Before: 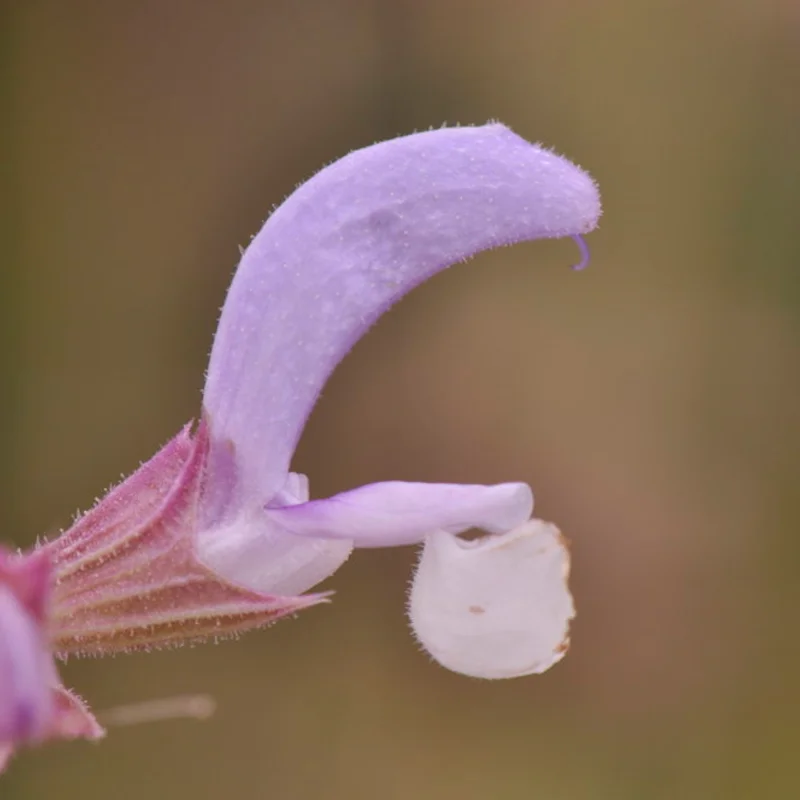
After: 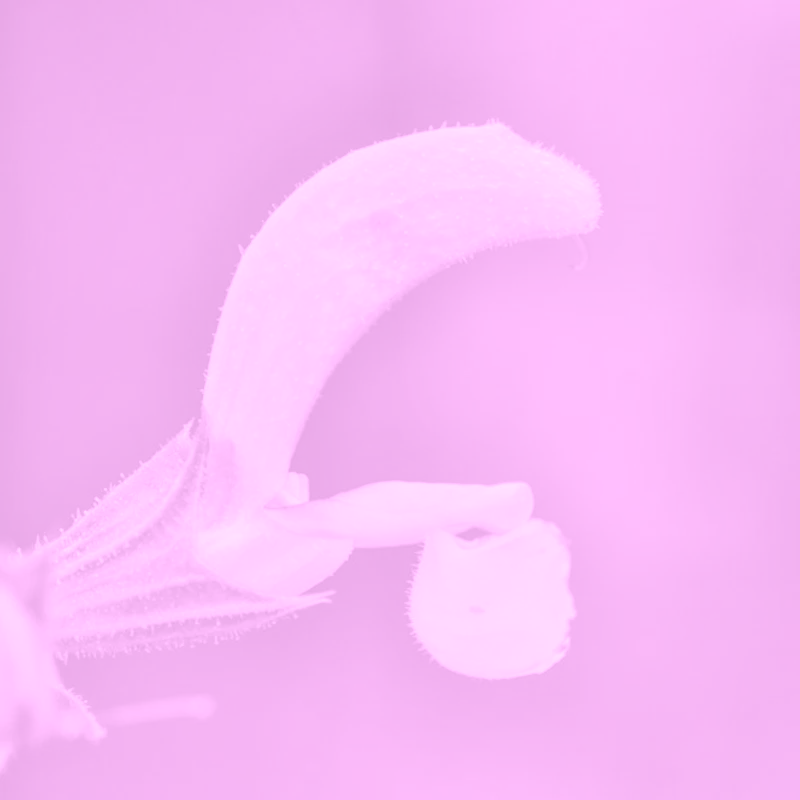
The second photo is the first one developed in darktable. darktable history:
colorize: hue 331.2°, saturation 75%, source mix 30.28%, lightness 70.52%, version 1
shadows and highlights: shadows 20.91, highlights -82.73, soften with gaussian
local contrast: highlights 25%, detail 150%
